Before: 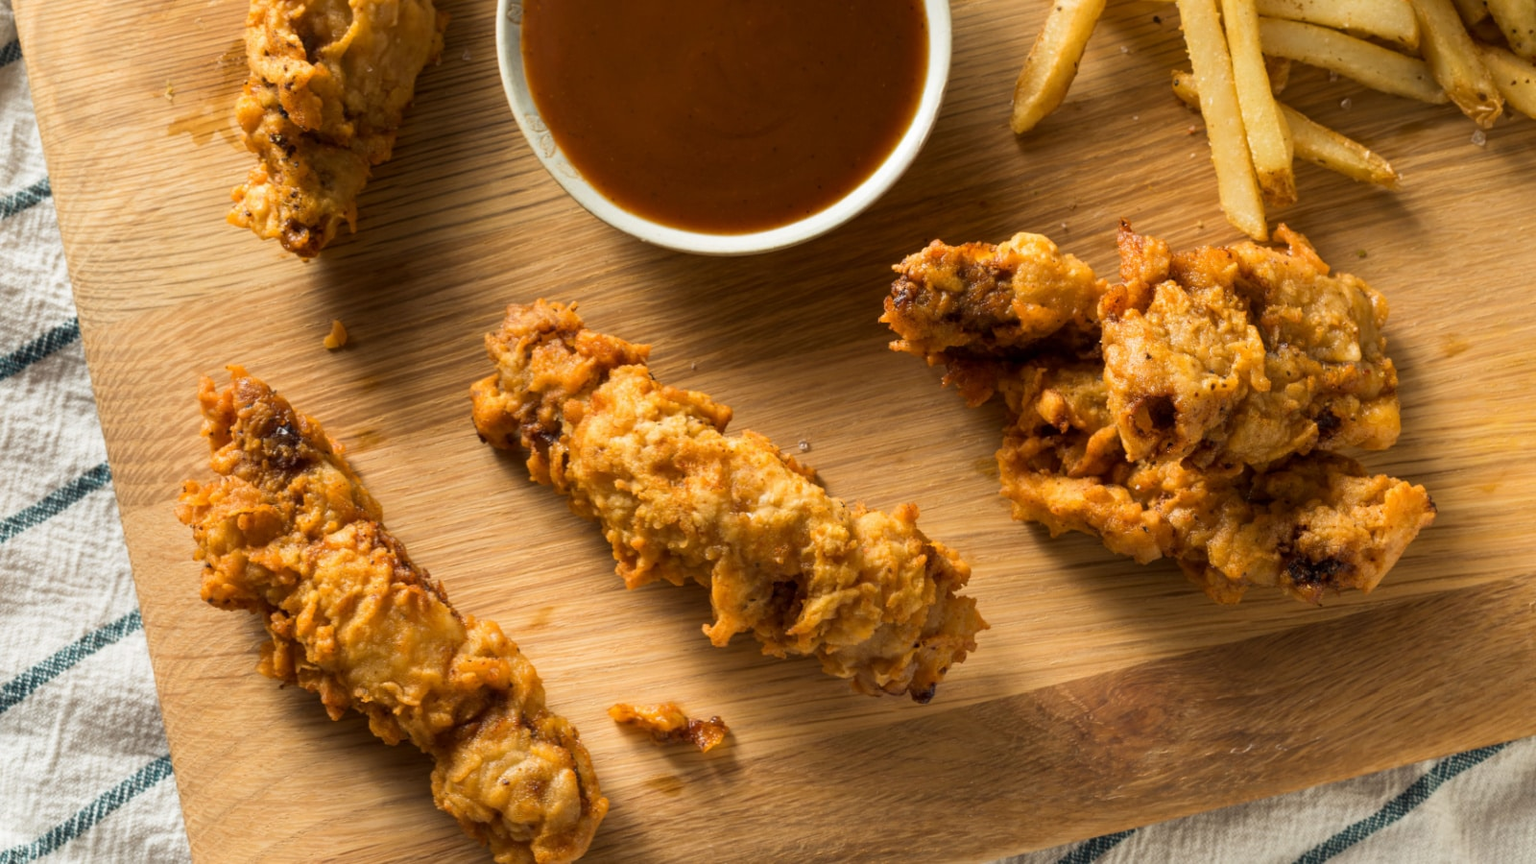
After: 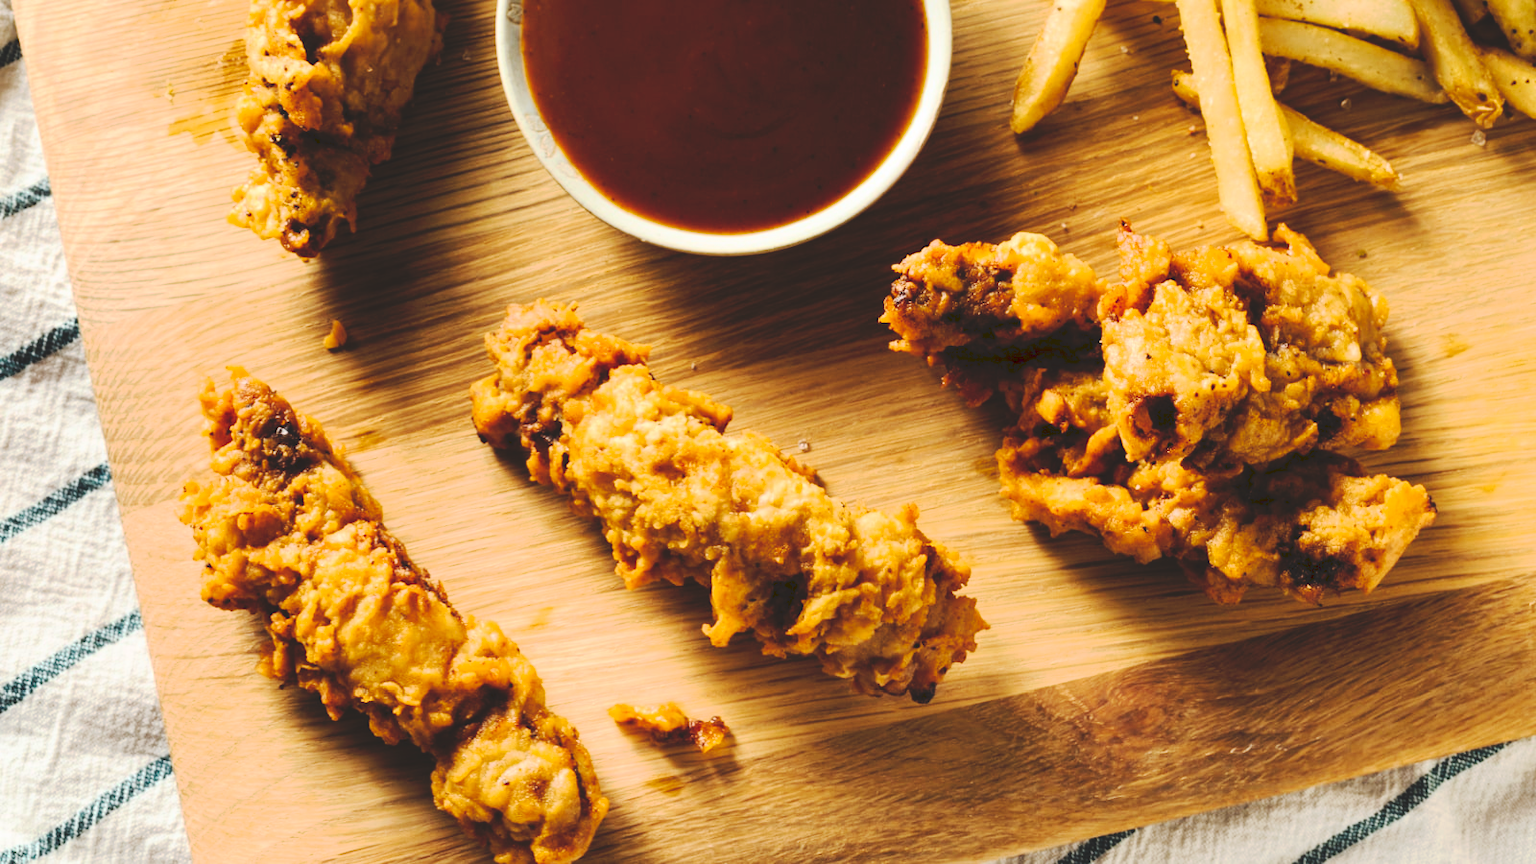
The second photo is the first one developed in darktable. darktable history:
base curve: curves: ch0 [(0, 0) (0.005, 0.002) (0.193, 0.295) (0.399, 0.664) (0.75, 0.928) (1, 1)]
tone curve: curves: ch0 [(0, 0) (0.003, 0.132) (0.011, 0.136) (0.025, 0.14) (0.044, 0.147) (0.069, 0.149) (0.1, 0.156) (0.136, 0.163) (0.177, 0.177) (0.224, 0.2) (0.277, 0.251) (0.335, 0.311) (0.399, 0.387) (0.468, 0.487) (0.543, 0.585) (0.623, 0.675) (0.709, 0.742) (0.801, 0.81) (0.898, 0.867) (1, 1)], preserve colors none
